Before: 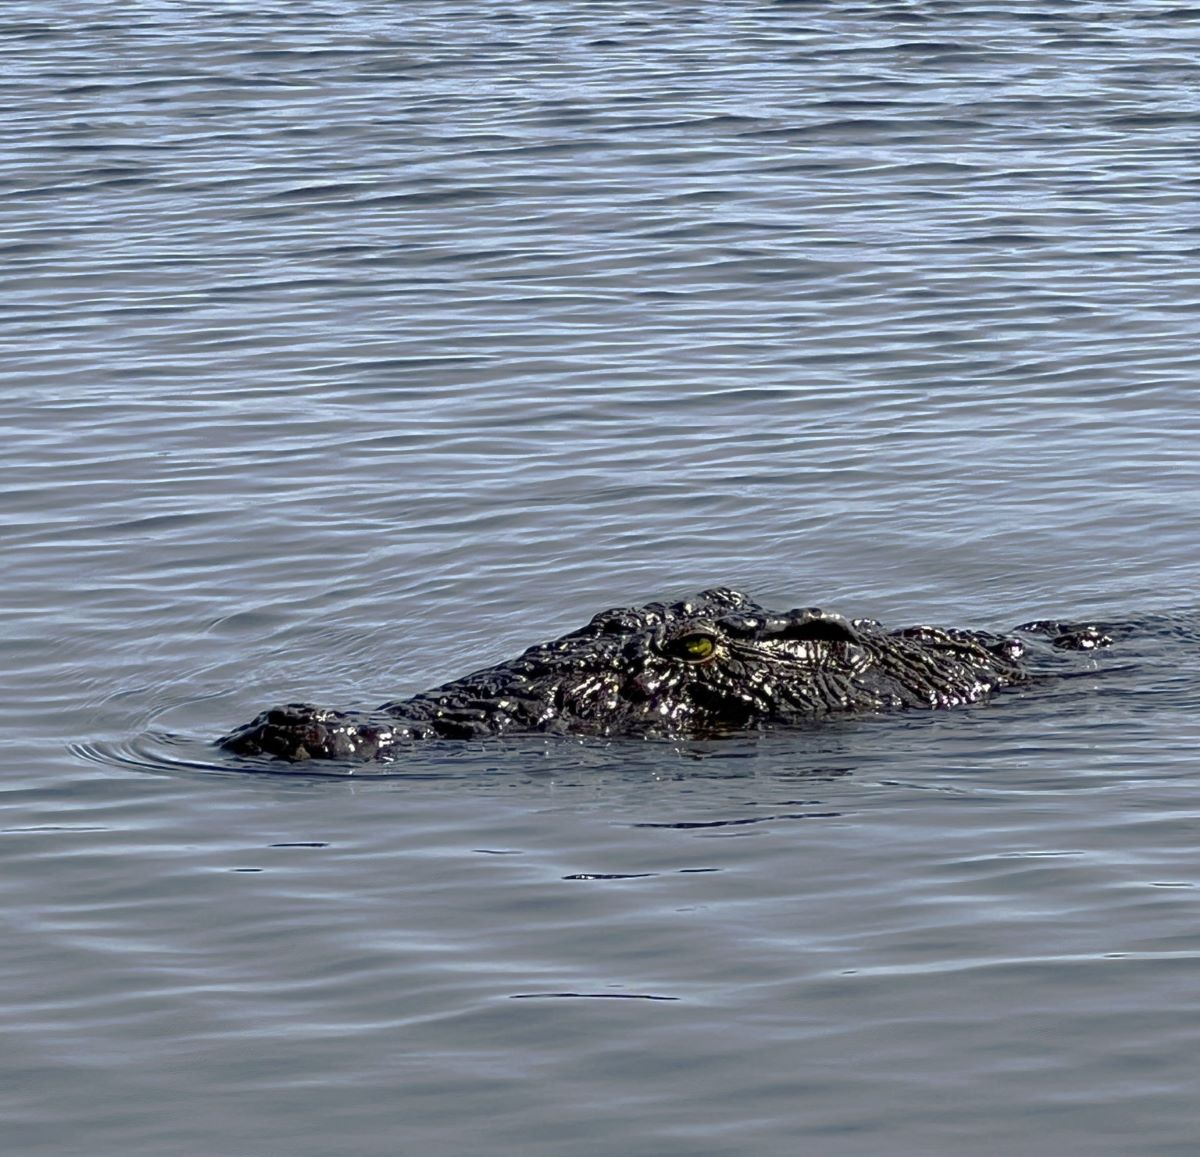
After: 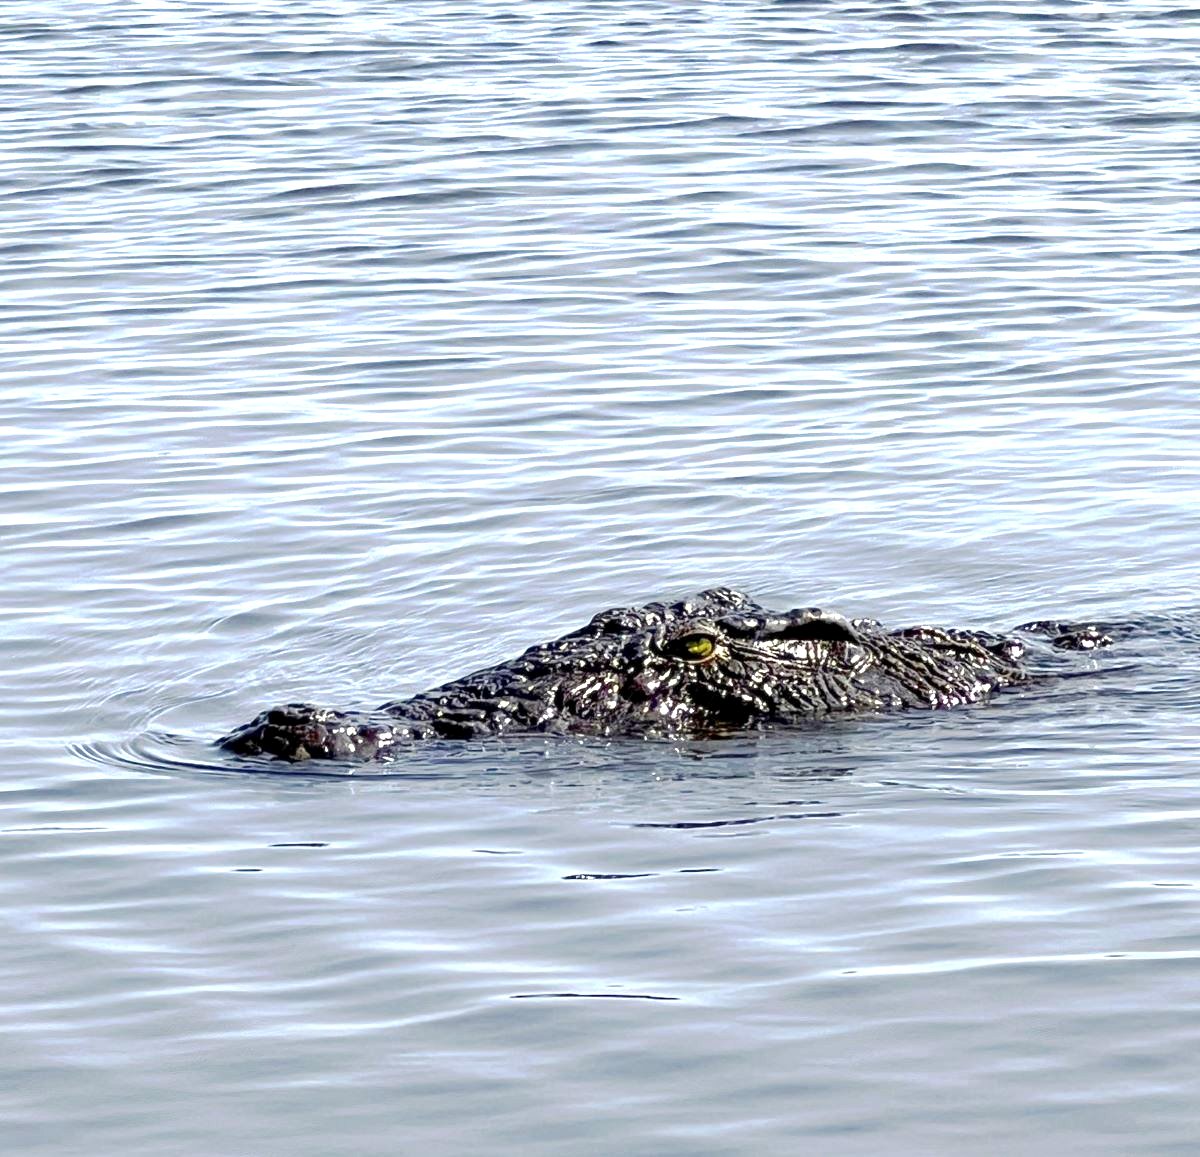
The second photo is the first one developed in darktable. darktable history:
exposure: black level correction 0.001, exposure 1.3 EV, compensate highlight preservation false
